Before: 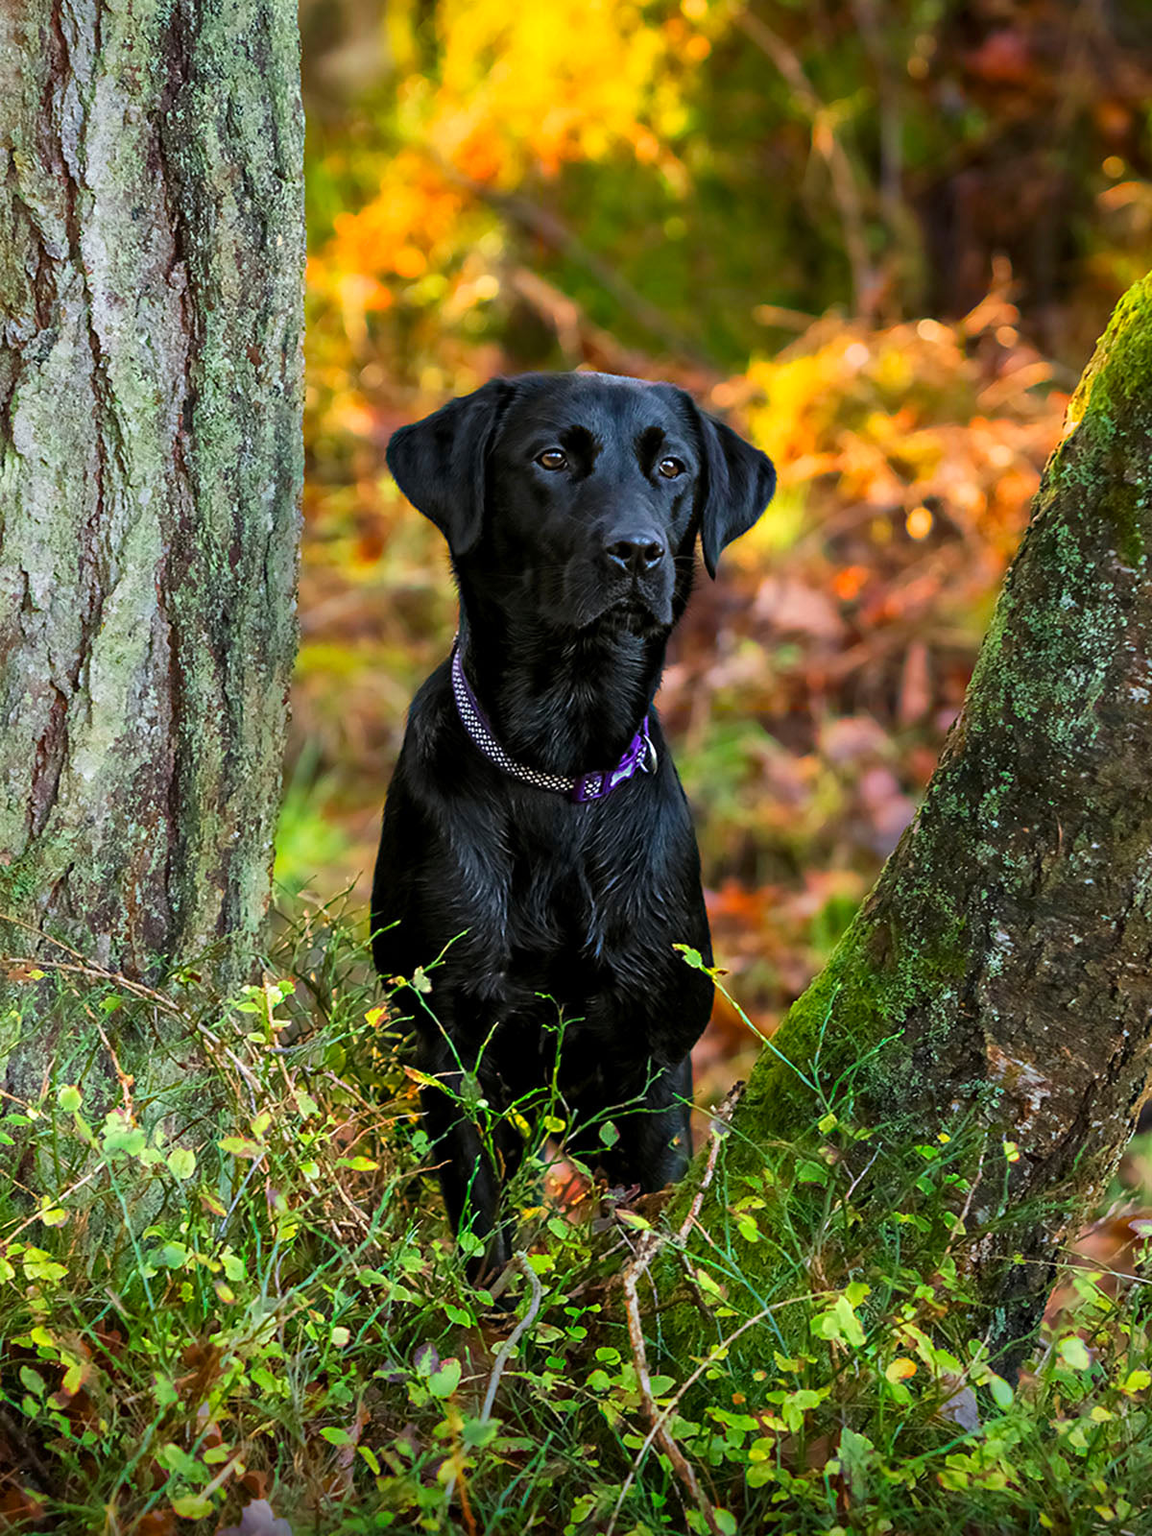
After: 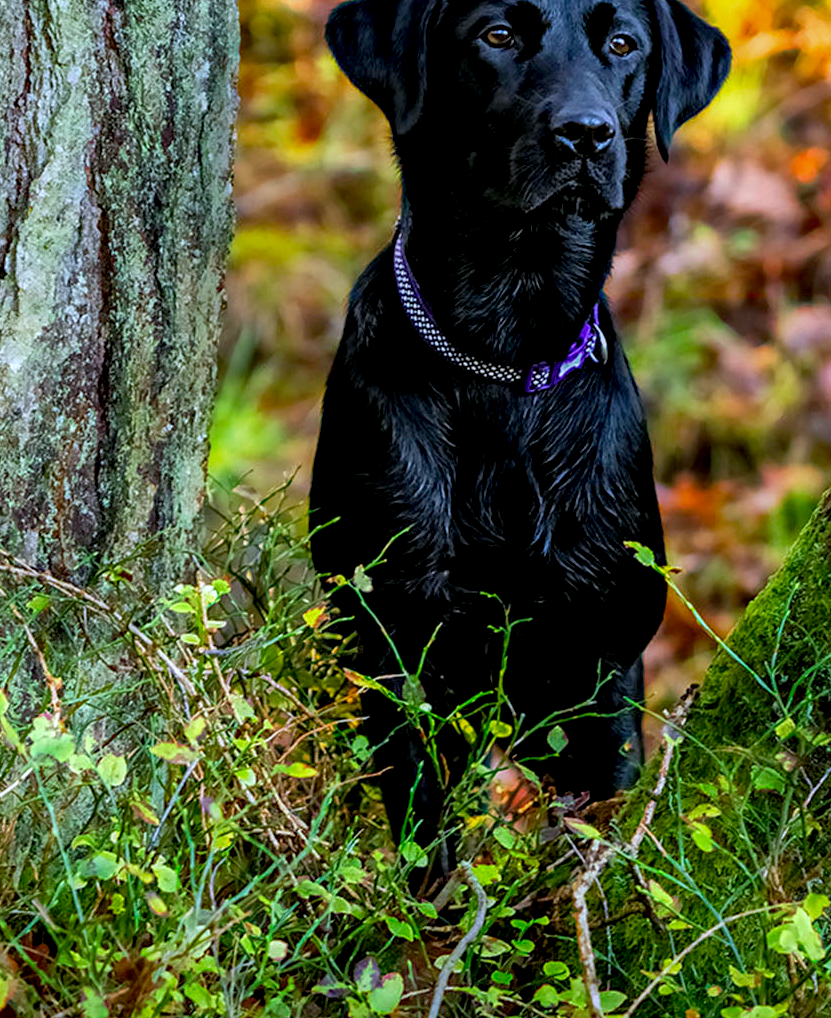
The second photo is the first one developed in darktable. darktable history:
local contrast: on, module defaults
exposure: black level correction 0.012, compensate highlight preservation false
crop: left 6.488%, top 27.668%, right 24.183%, bottom 8.656%
tone equalizer: on, module defaults
white balance: red 0.931, blue 1.11
